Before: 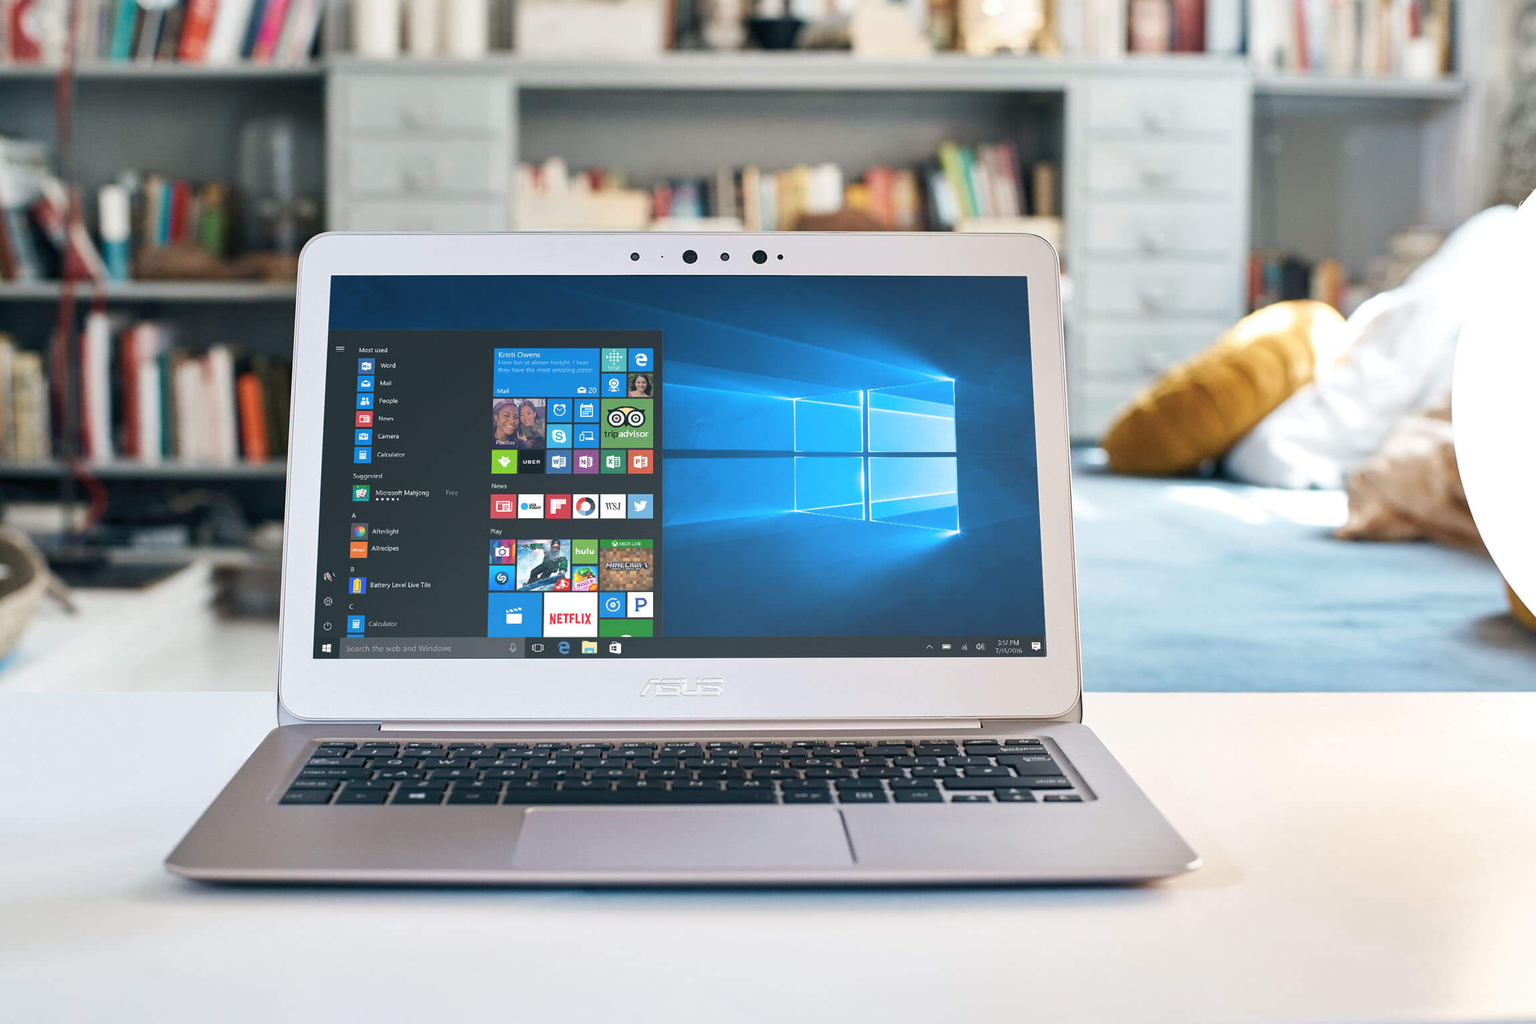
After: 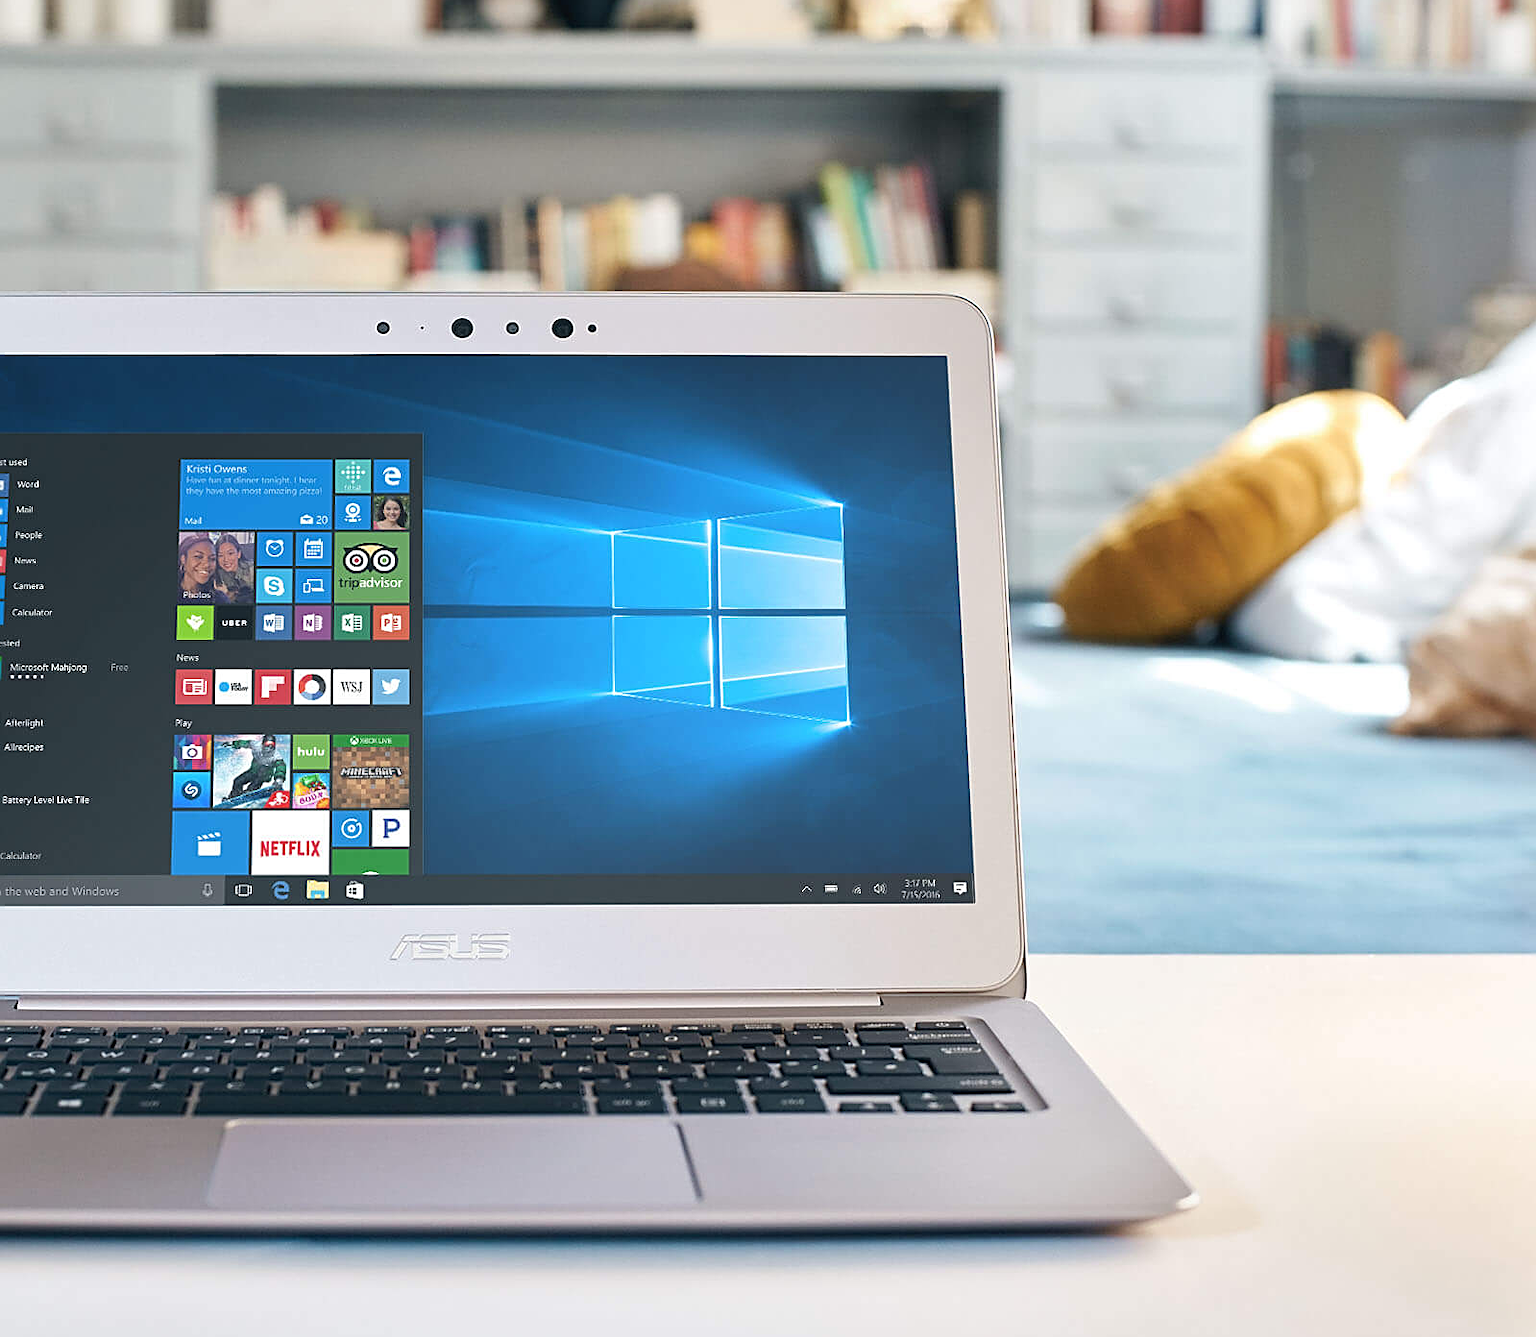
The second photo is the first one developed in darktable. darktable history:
sharpen: on, module defaults
crop and rotate: left 24.034%, top 2.838%, right 6.406%, bottom 6.299%
